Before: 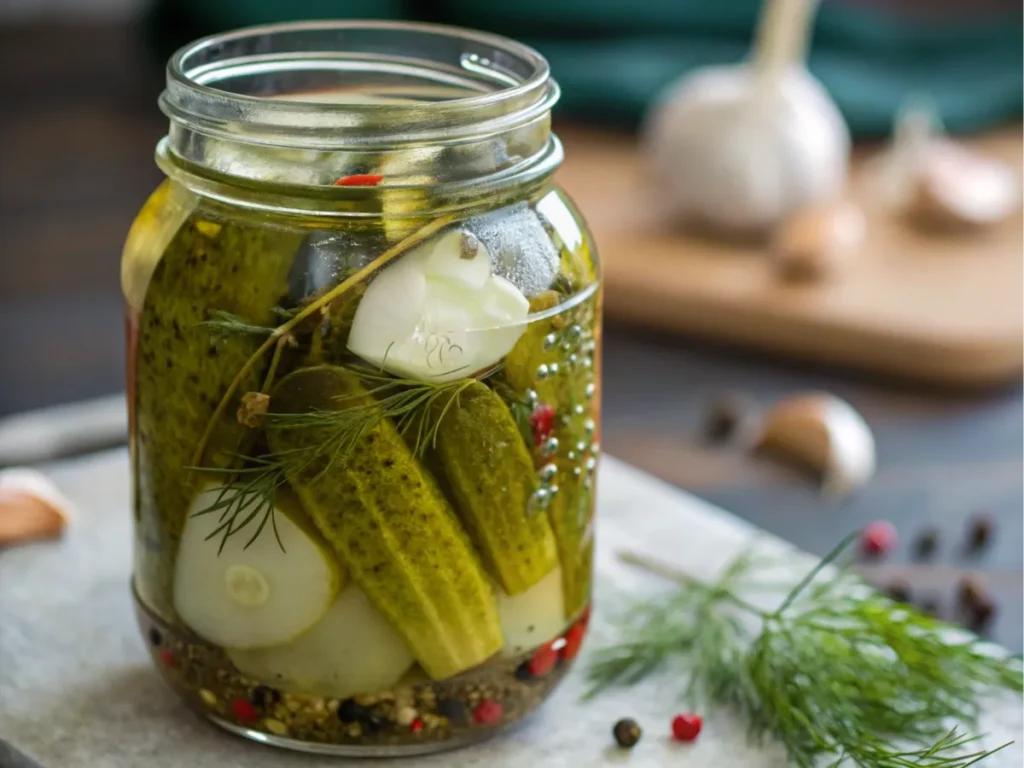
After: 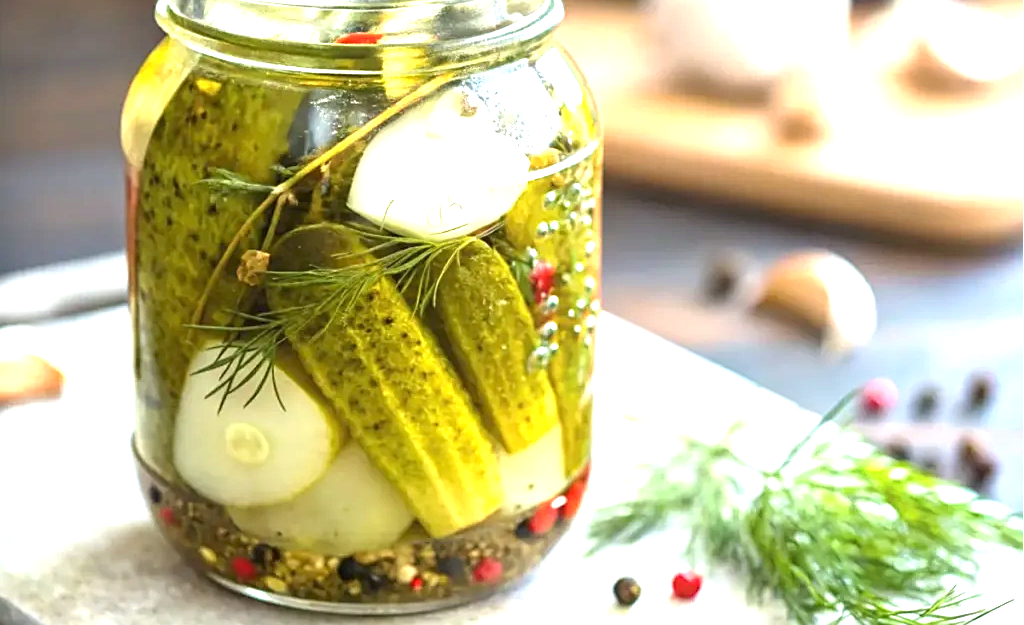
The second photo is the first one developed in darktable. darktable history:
crop and rotate: top 18.507%
sharpen: on, module defaults
exposure: black level correction 0, exposure 1.741 EV, compensate exposure bias true, compensate highlight preservation false
